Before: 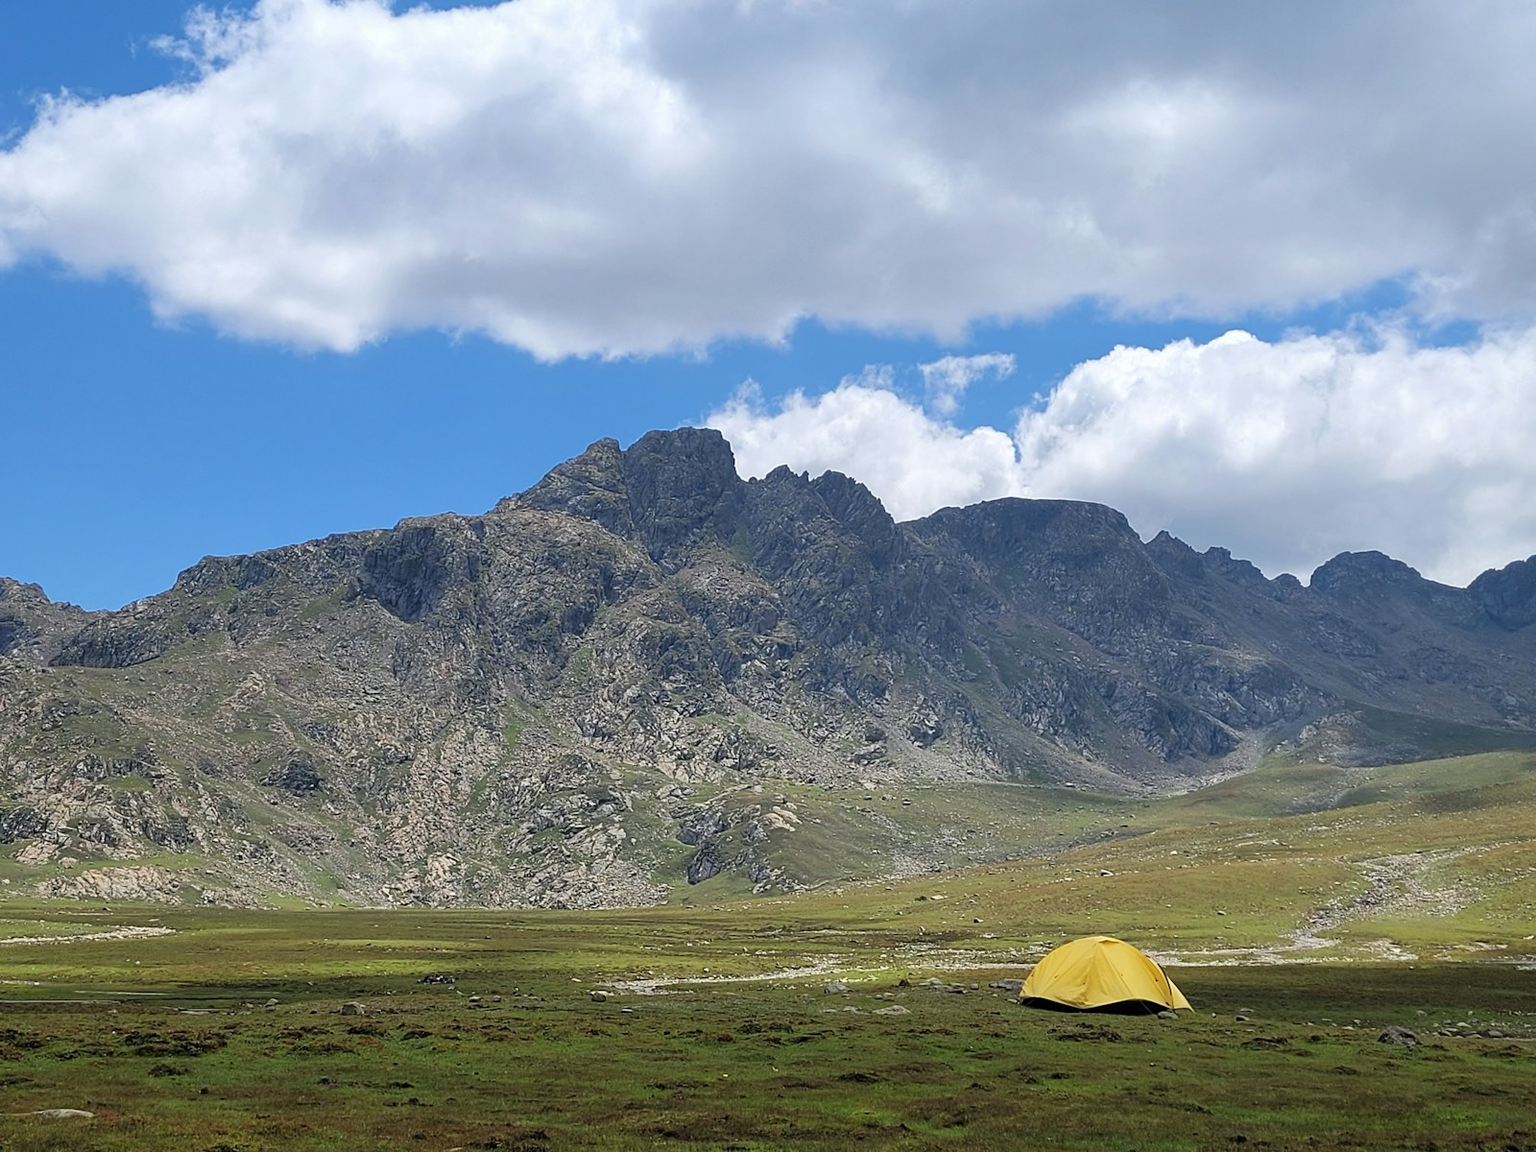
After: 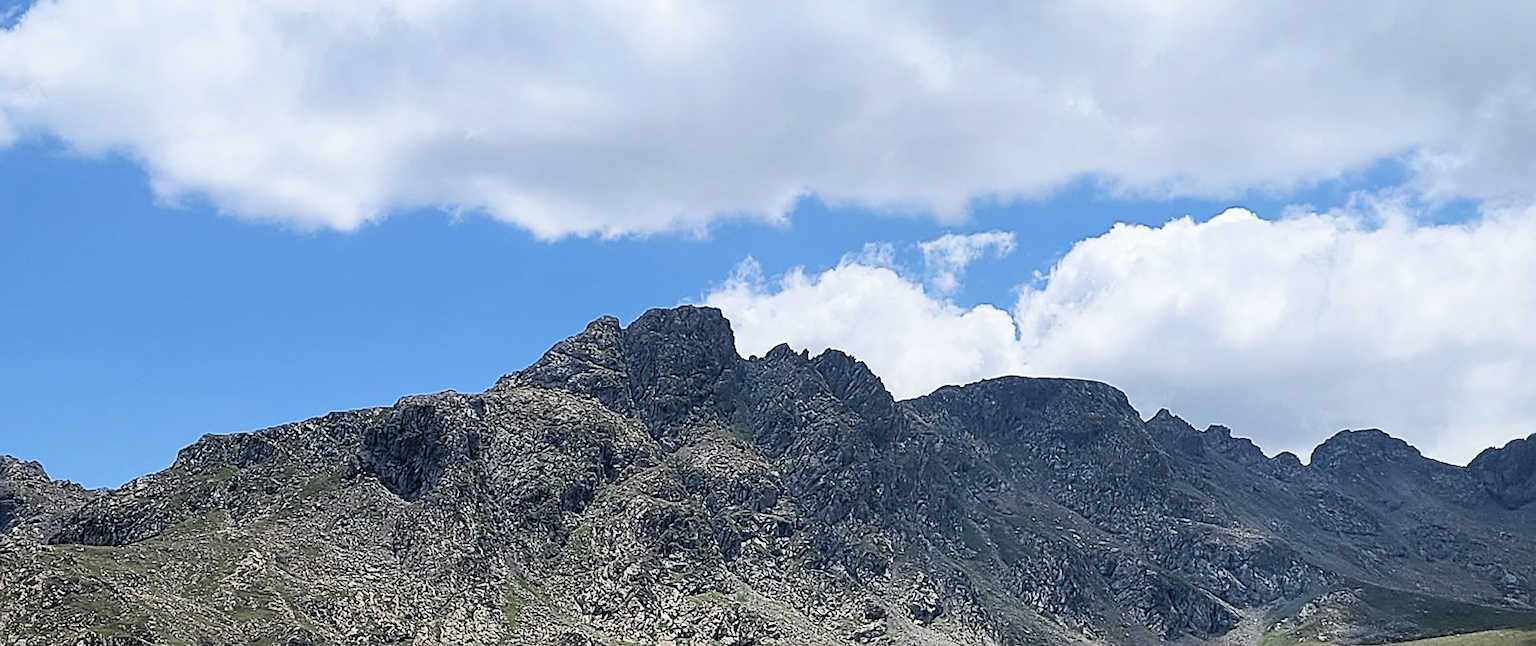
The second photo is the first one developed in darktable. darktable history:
filmic rgb: black relative exposure -5.42 EV, white relative exposure 2.85 EV, dynamic range scaling -37.73%, hardness 4, contrast 1.605, highlights saturation mix -0.93%
sharpen: amount 0.575
crop and rotate: top 10.605%, bottom 33.274%
